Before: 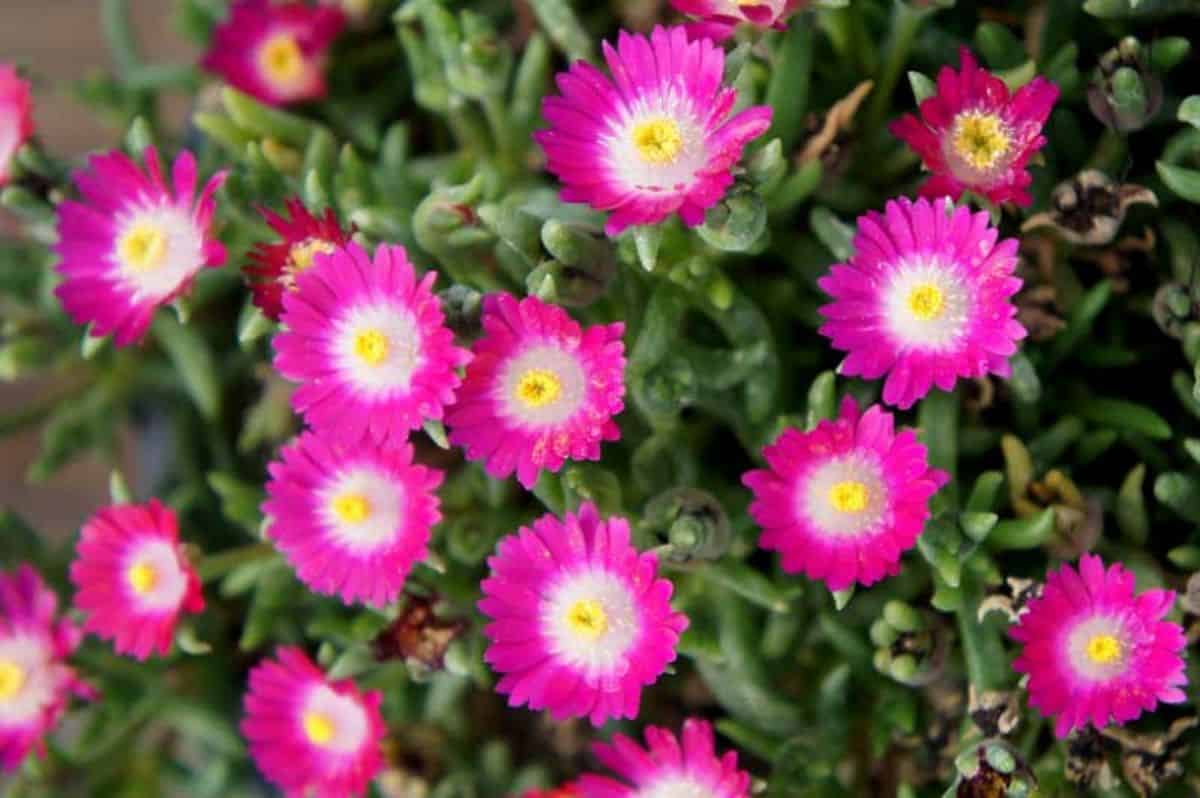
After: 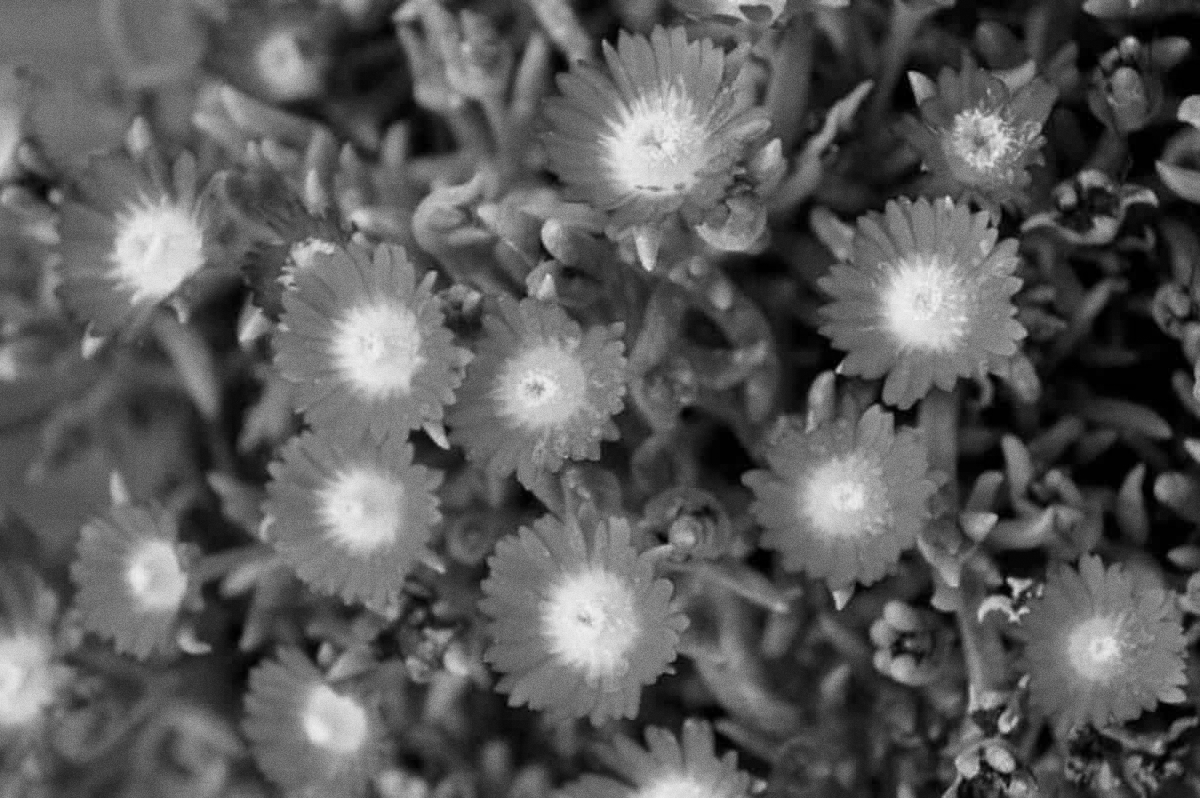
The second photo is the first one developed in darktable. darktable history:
monochrome: a 1.94, b -0.638
exposure: compensate highlight preservation false
color balance rgb: perceptual saturation grading › global saturation 20%, global vibrance 20%
grain: coarseness 0.47 ISO
